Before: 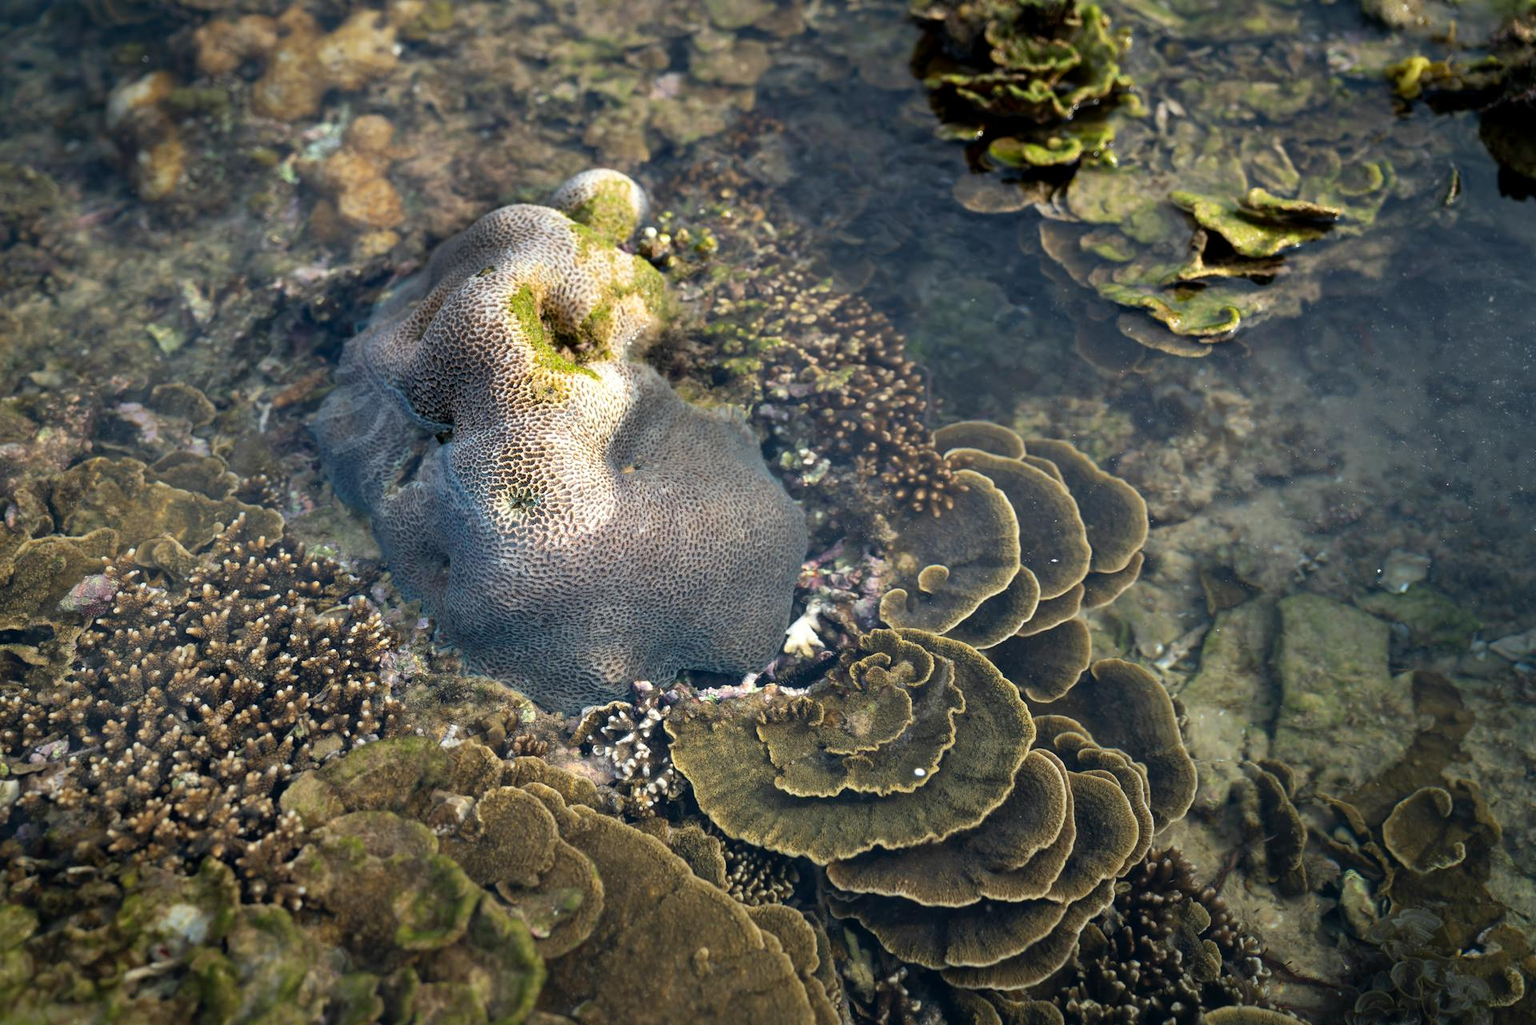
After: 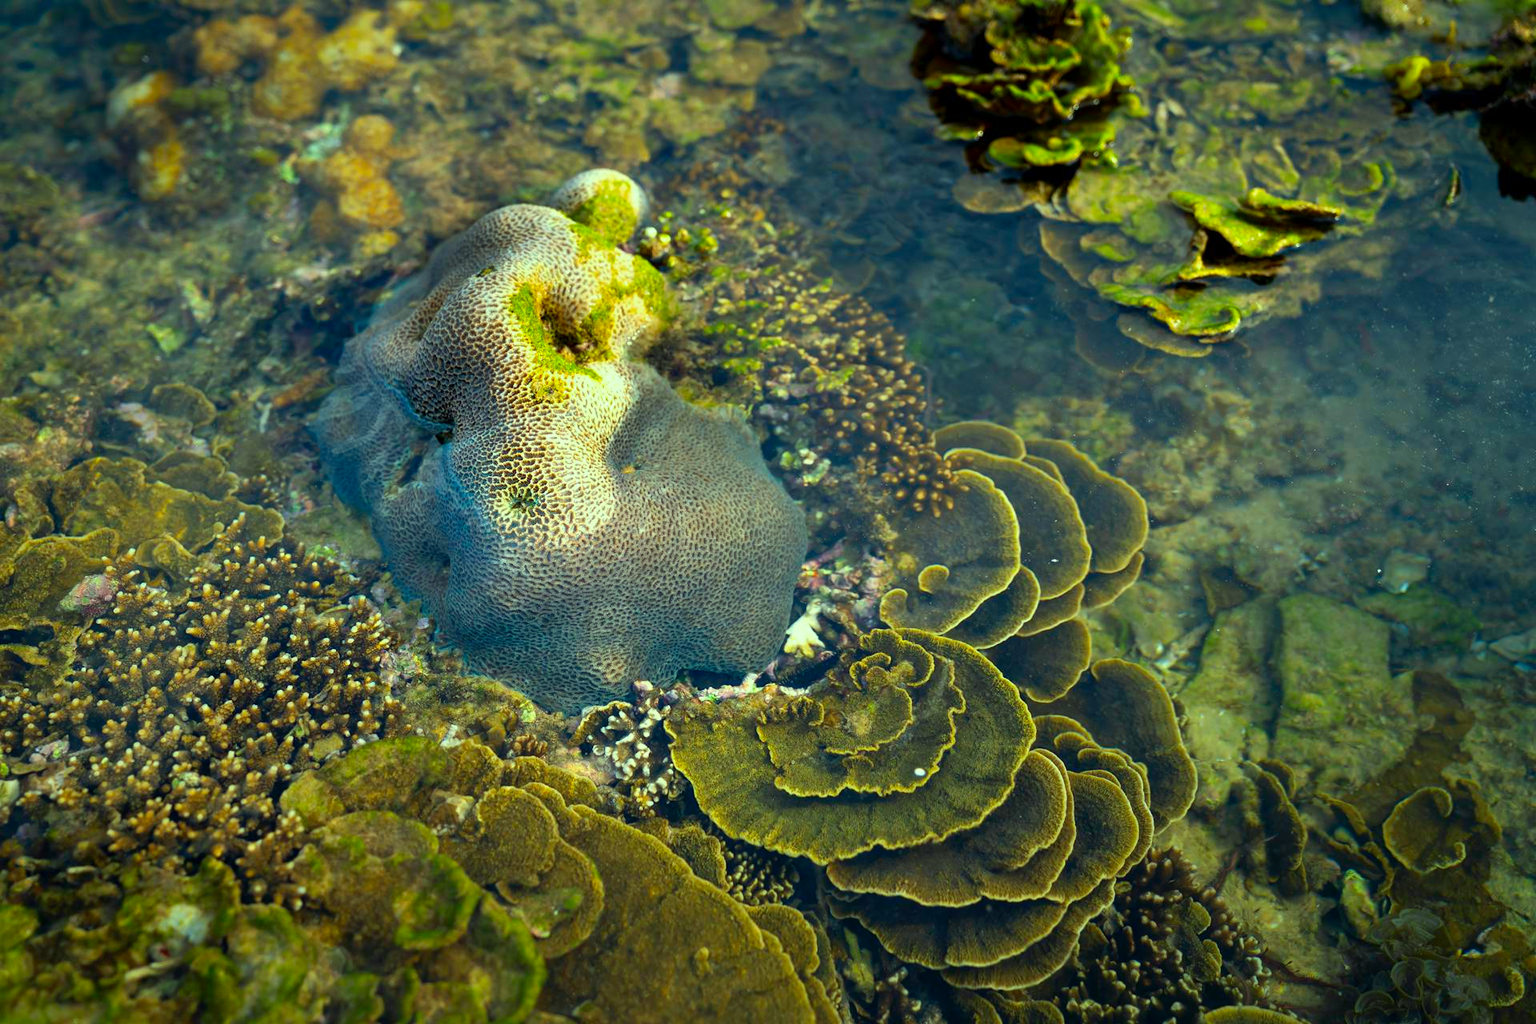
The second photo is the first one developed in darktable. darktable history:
levels: levels [0, 0.498, 1]
contrast brightness saturation: saturation -0.04
color correction: highlights a* -10.77, highlights b* 9.8, saturation 1.72
